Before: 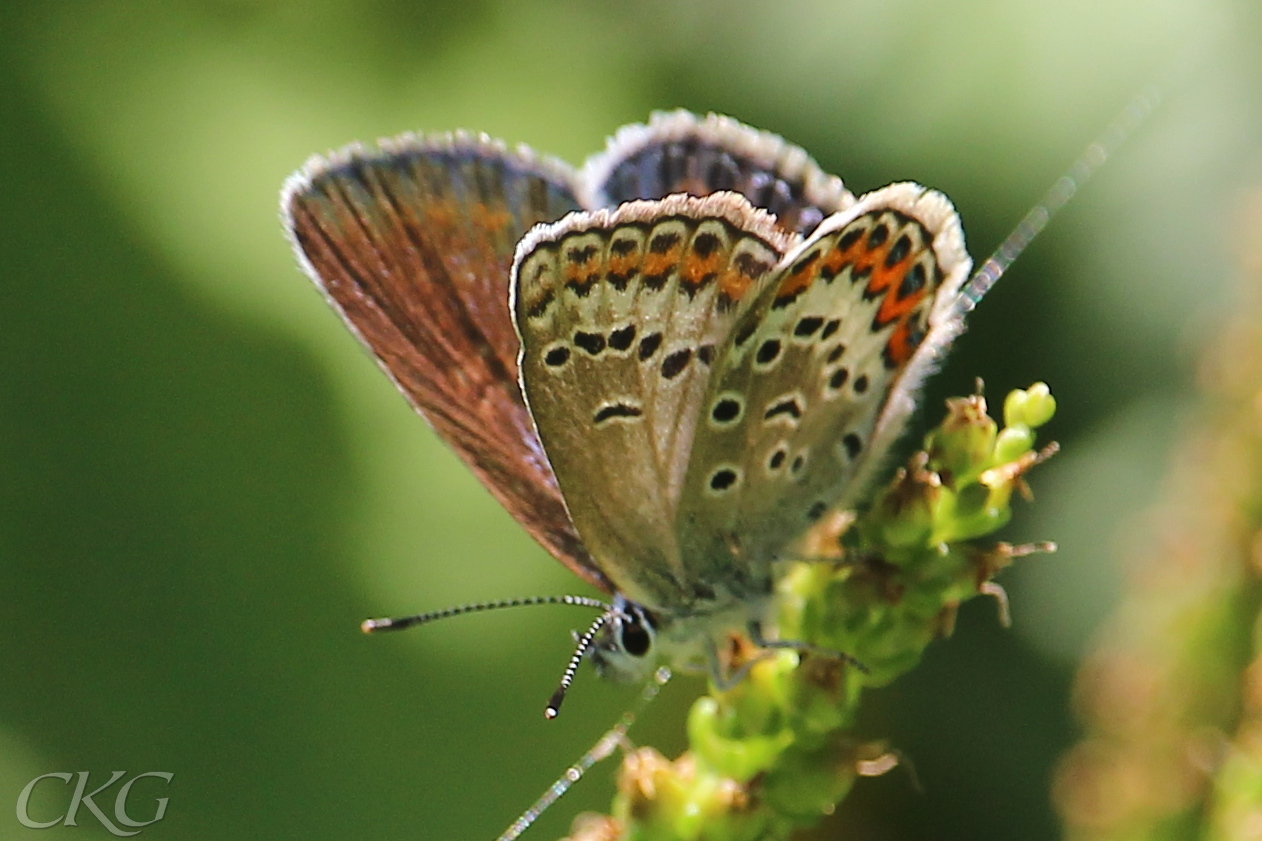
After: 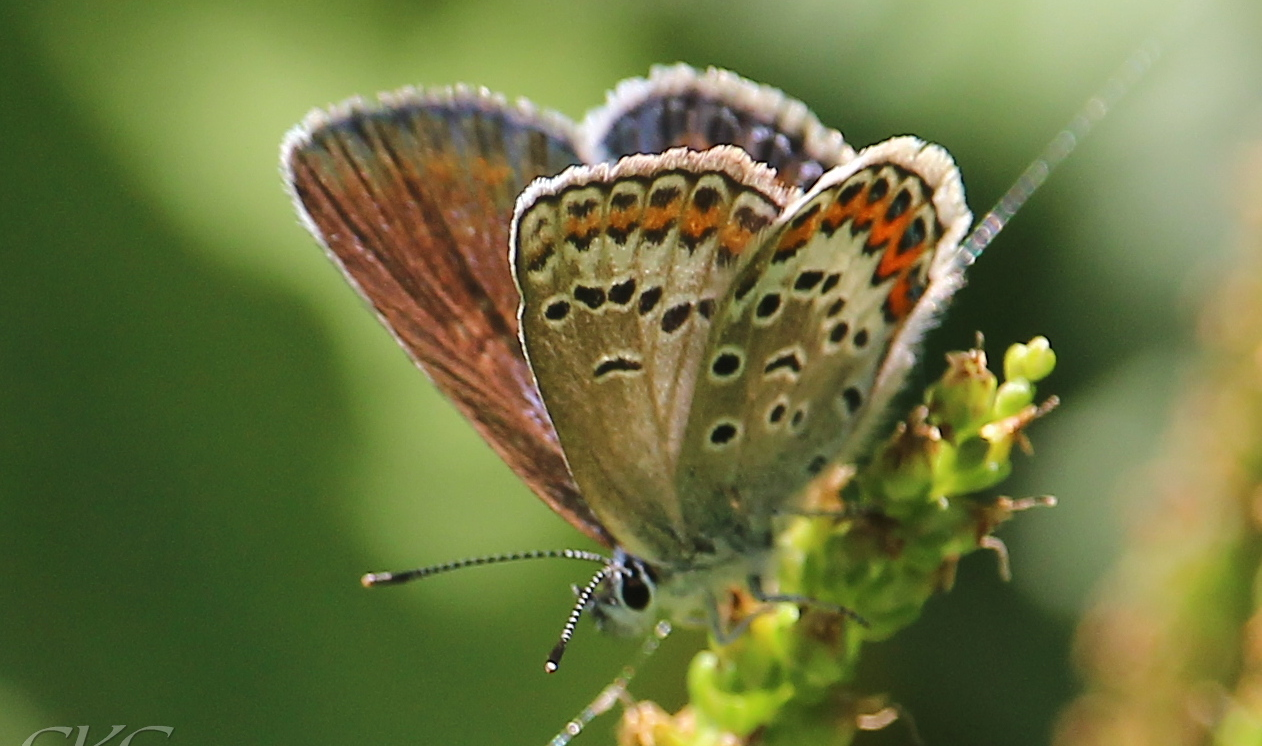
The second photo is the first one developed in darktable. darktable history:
crop and rotate: top 5.605%, bottom 5.619%
